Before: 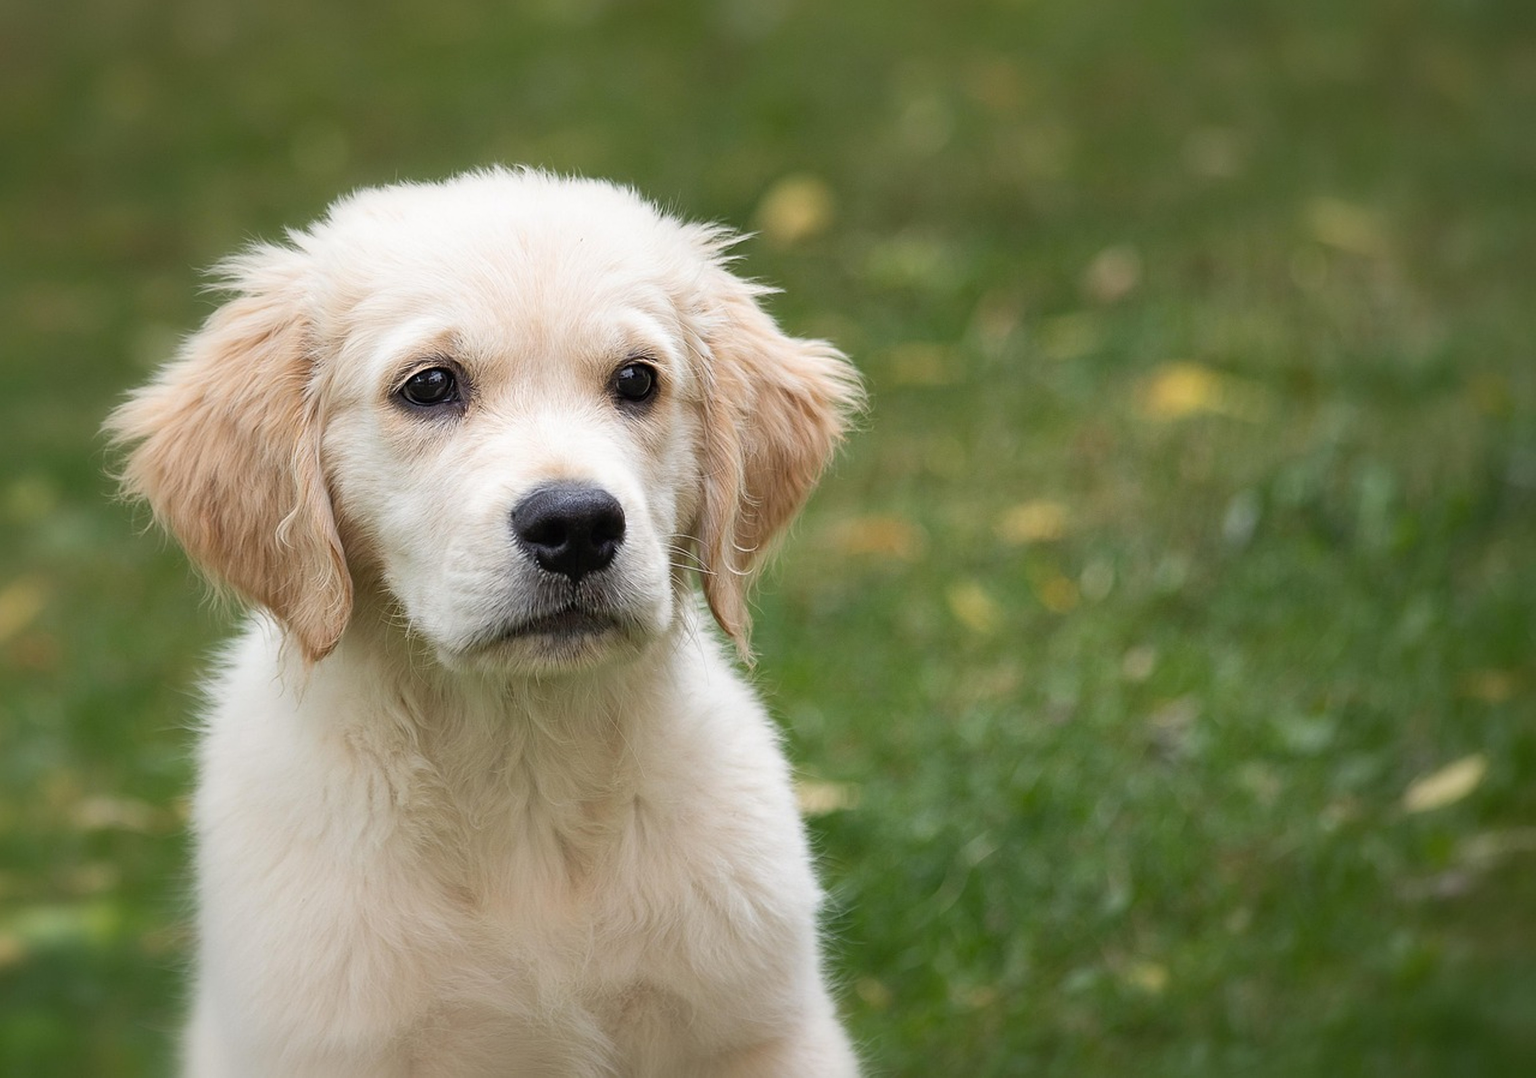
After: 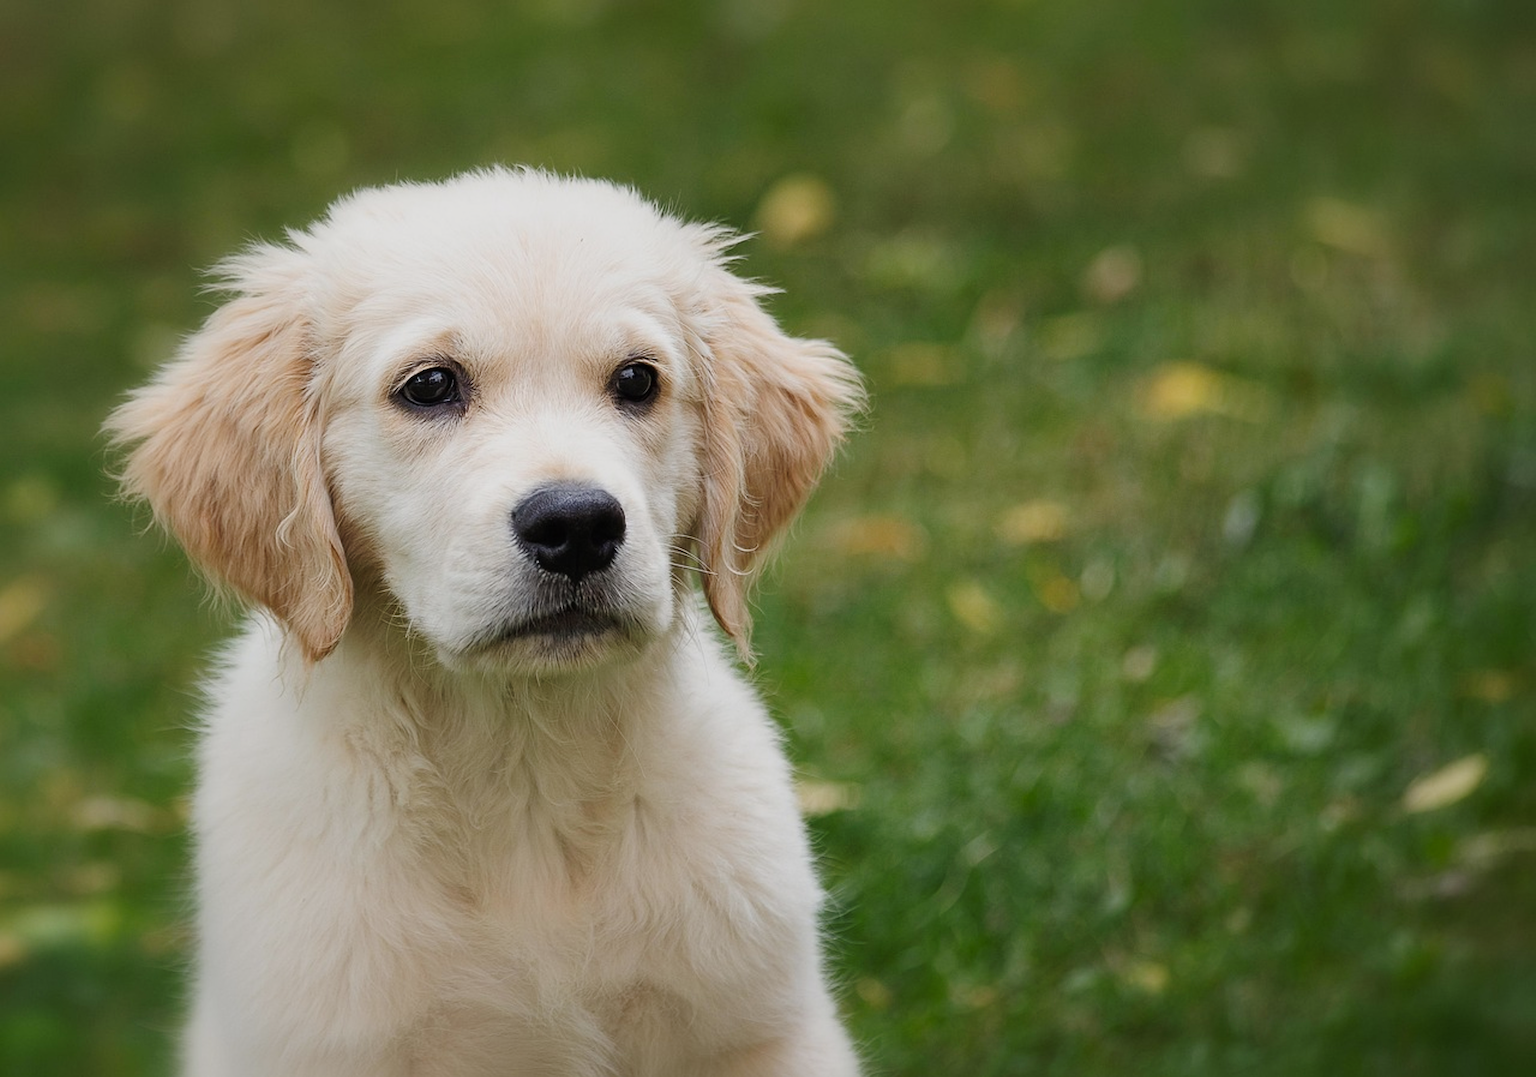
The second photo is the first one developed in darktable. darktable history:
exposure: exposure -0.445 EV, compensate highlight preservation false
tone curve: curves: ch0 [(0, 0.003) (0.117, 0.101) (0.257, 0.246) (0.408, 0.432) (0.611, 0.653) (0.824, 0.846) (1, 1)]; ch1 [(0, 0) (0.227, 0.197) (0.405, 0.421) (0.501, 0.501) (0.522, 0.53) (0.563, 0.572) (0.589, 0.611) (0.699, 0.709) (0.976, 0.992)]; ch2 [(0, 0) (0.208, 0.176) (0.377, 0.38) (0.5, 0.5) (0.537, 0.534) (0.571, 0.576) (0.681, 0.746) (1, 1)], preserve colors none
